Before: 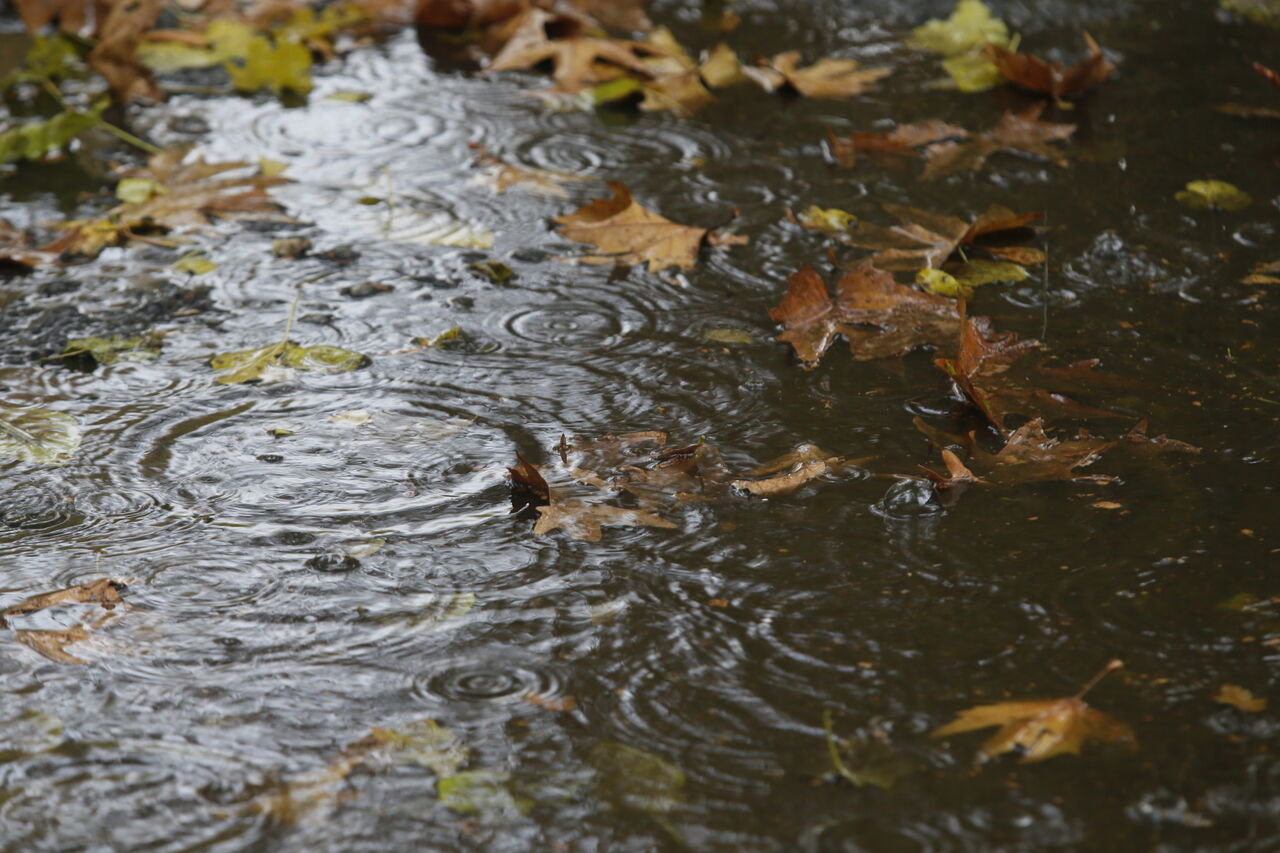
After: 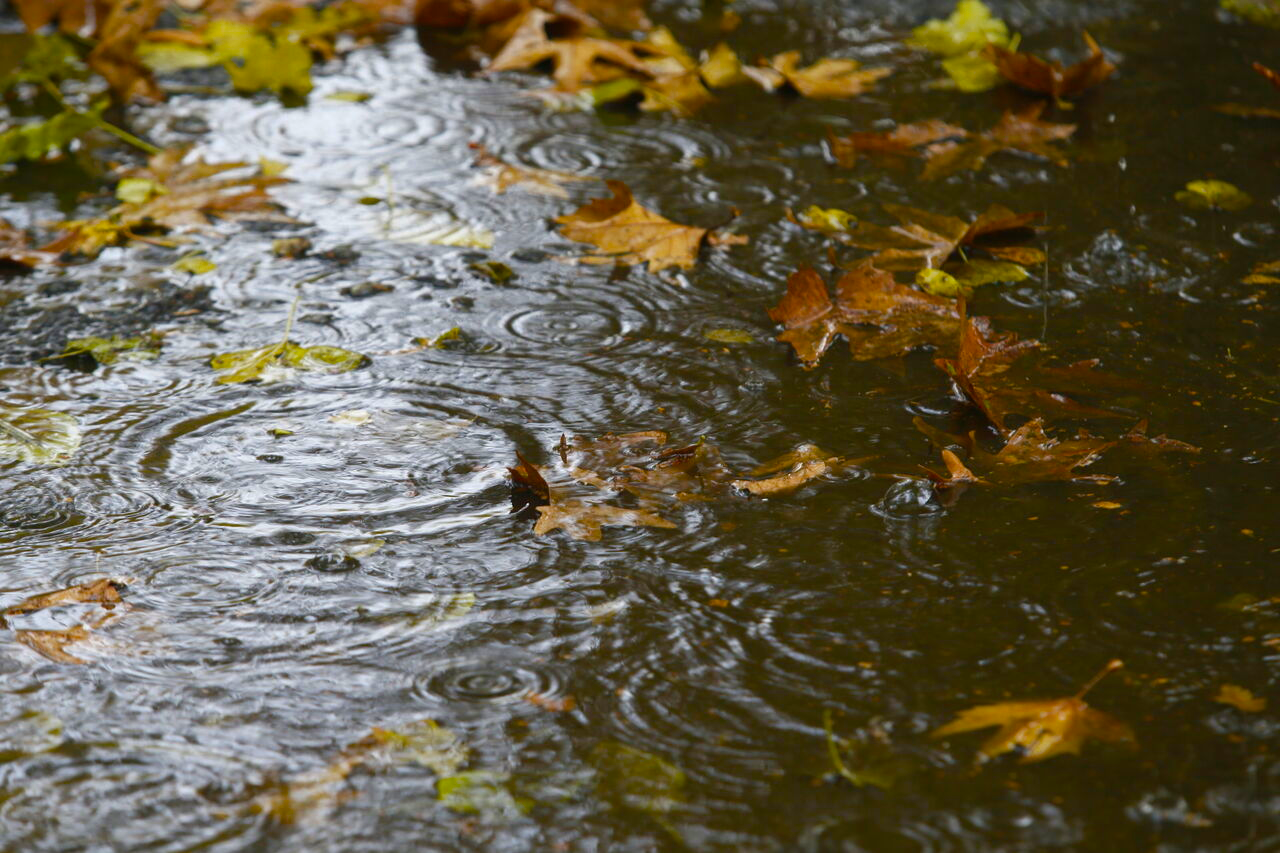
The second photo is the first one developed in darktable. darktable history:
color balance rgb: highlights gain › luminance 17.966%, linear chroma grading › global chroma 14.902%, perceptual saturation grading › global saturation 21.021%, perceptual saturation grading › highlights -19.685%, perceptual saturation grading › shadows 29.745%, global vibrance 20%
